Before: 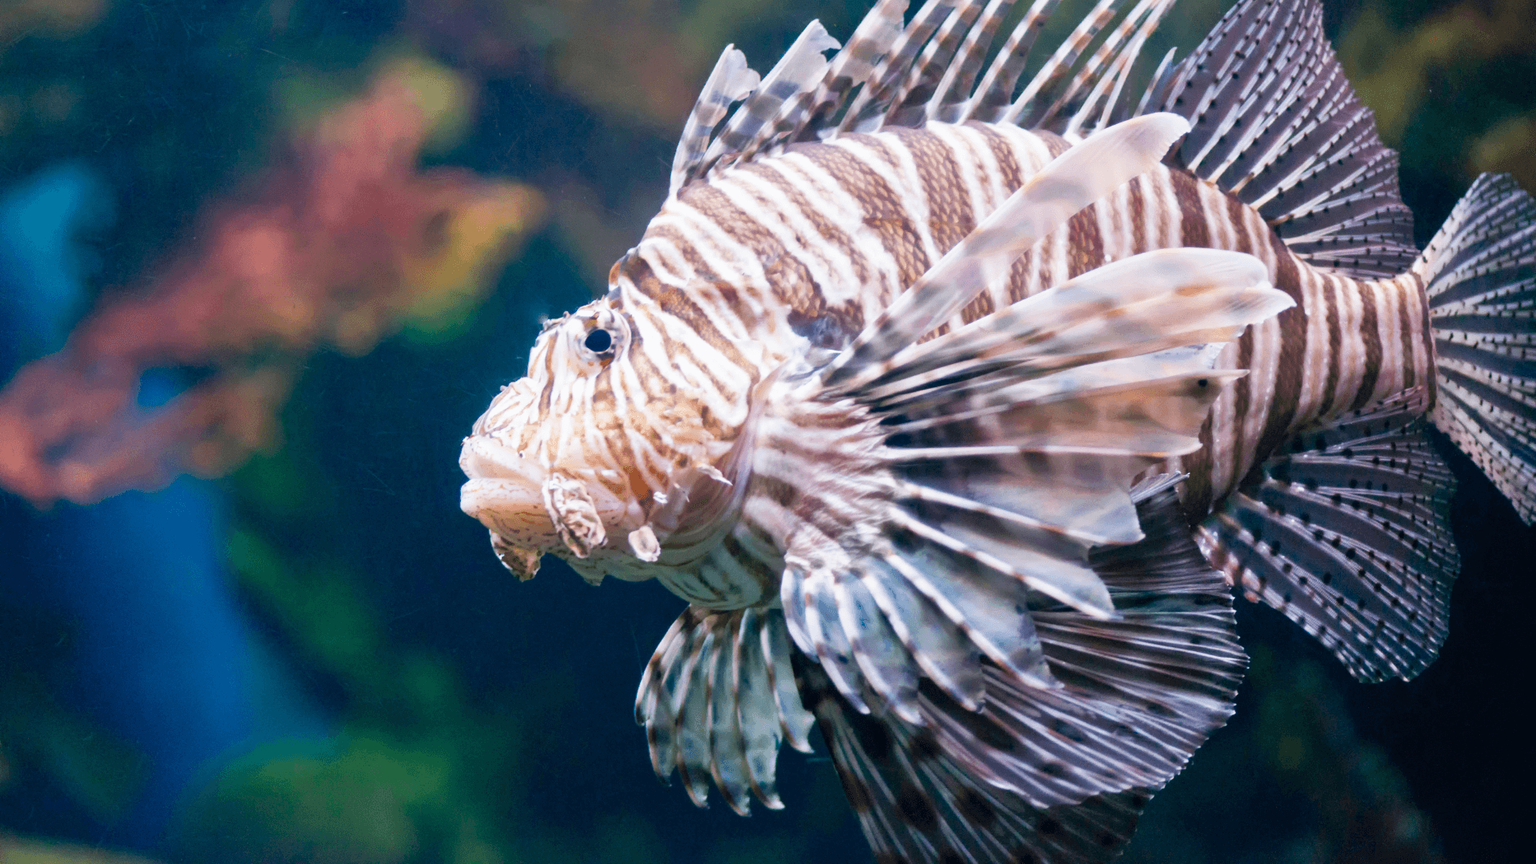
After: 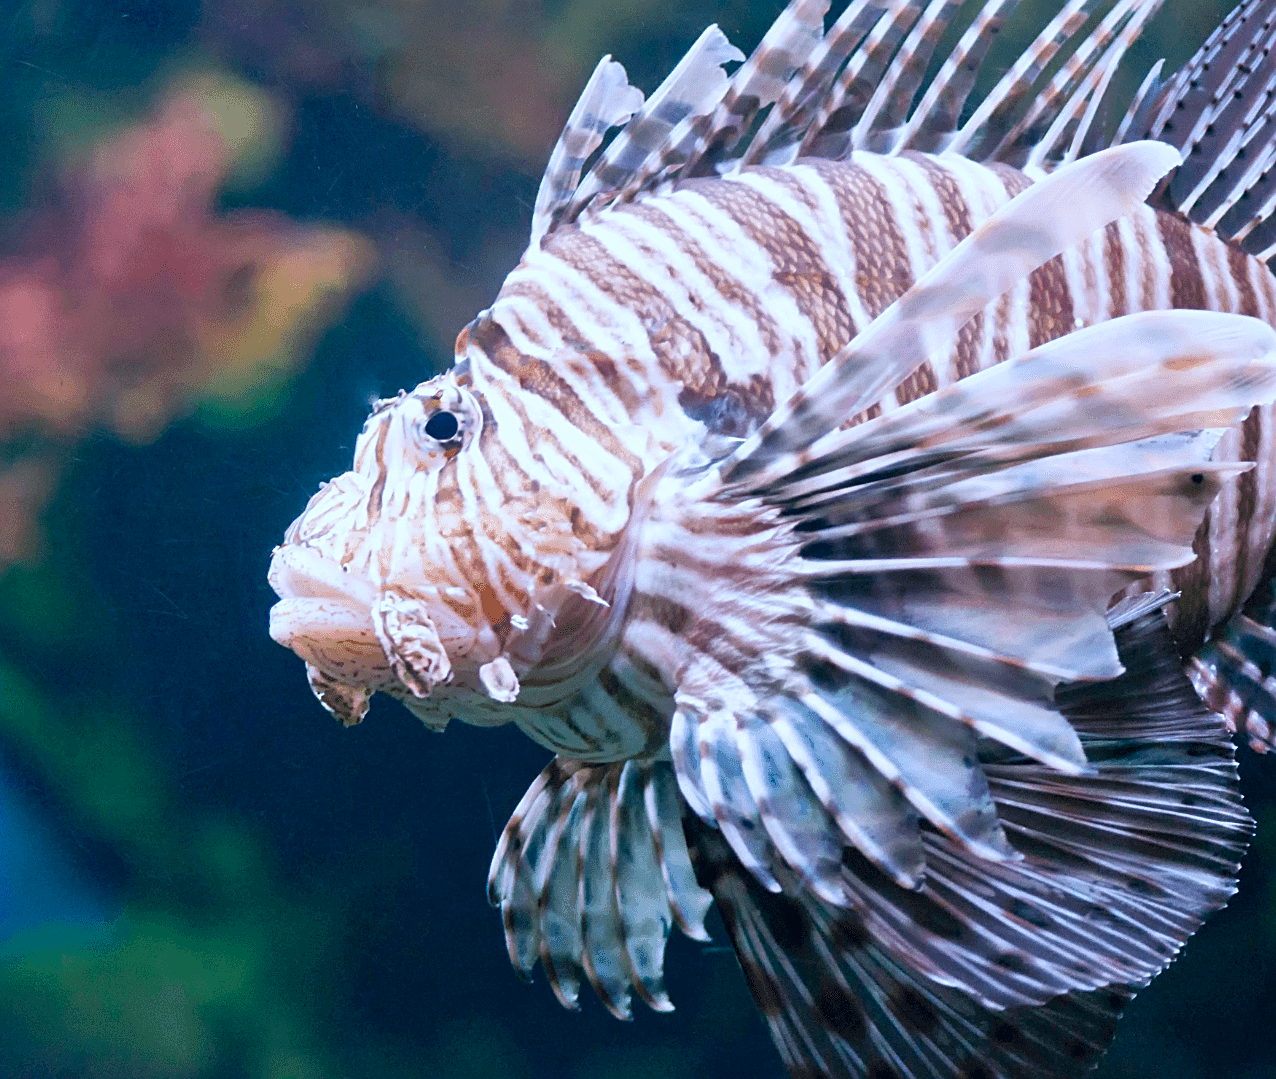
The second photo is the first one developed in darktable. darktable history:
color correction: highlights a* -2.06, highlights b* -18.37
sharpen: on, module defaults
crop and rotate: left 15.989%, right 17.501%
